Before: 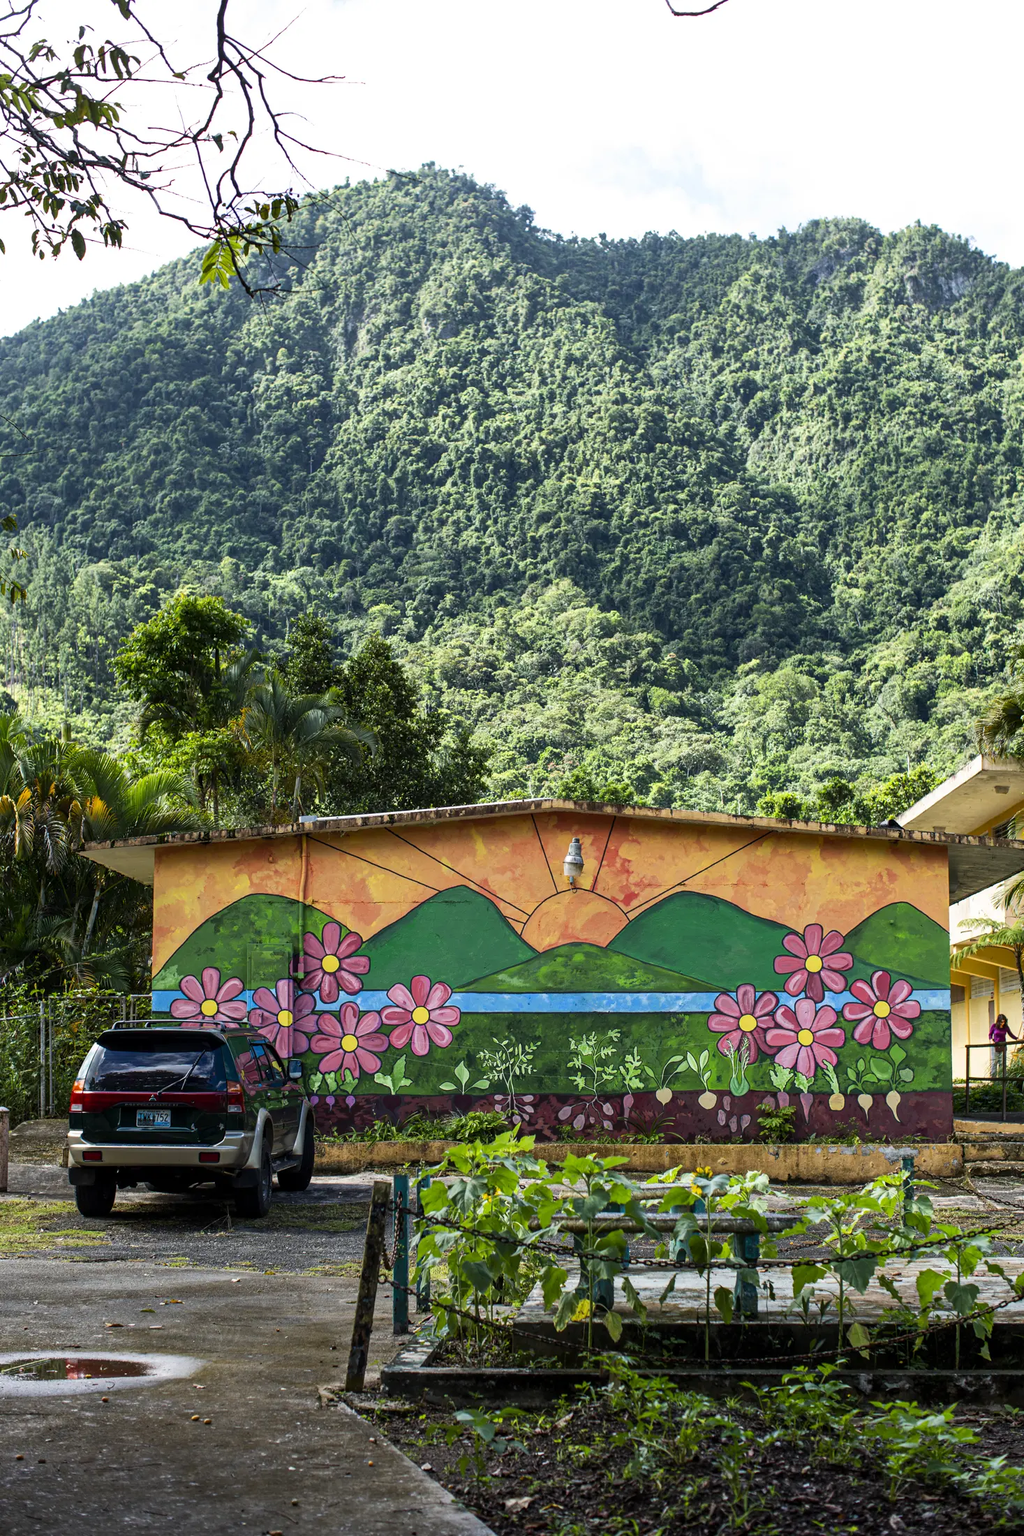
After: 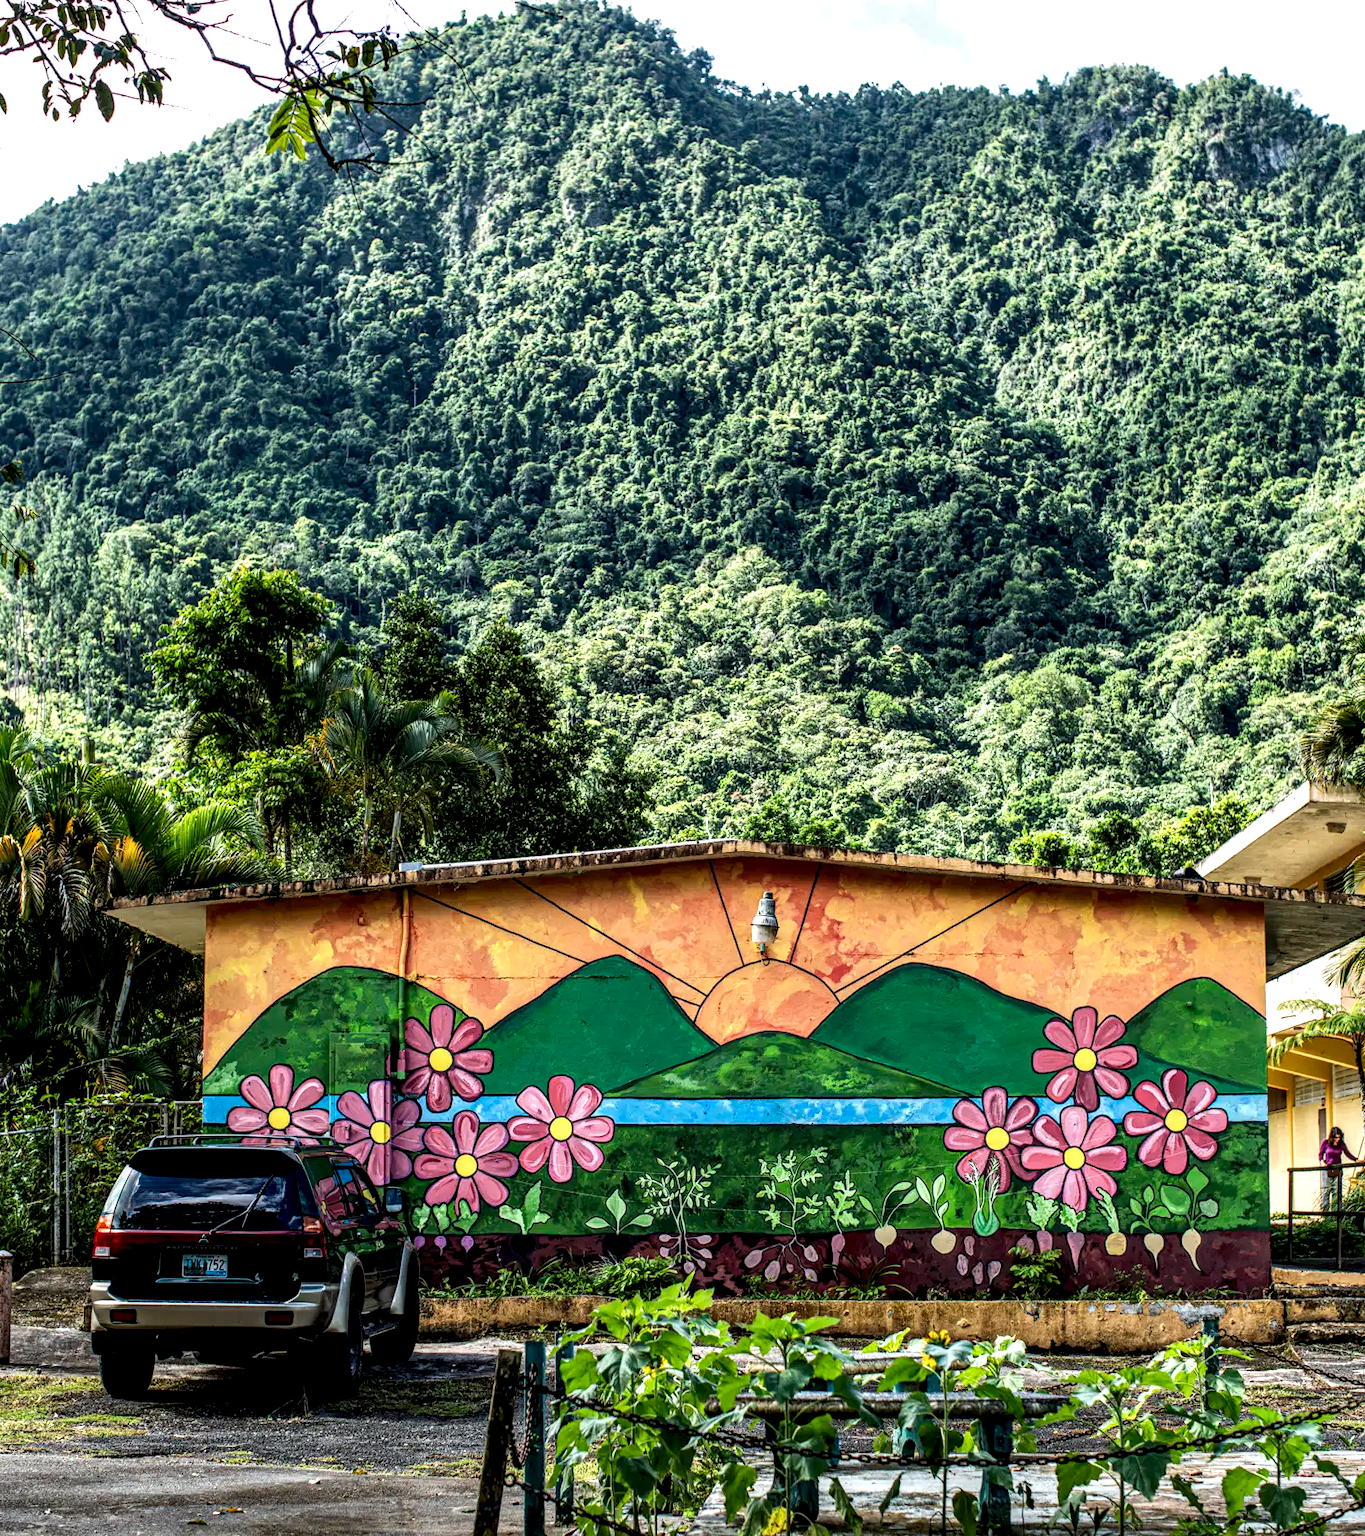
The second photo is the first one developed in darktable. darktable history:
crop: top 11.038%, bottom 13.962%
local contrast: highlights 19%, detail 186%
